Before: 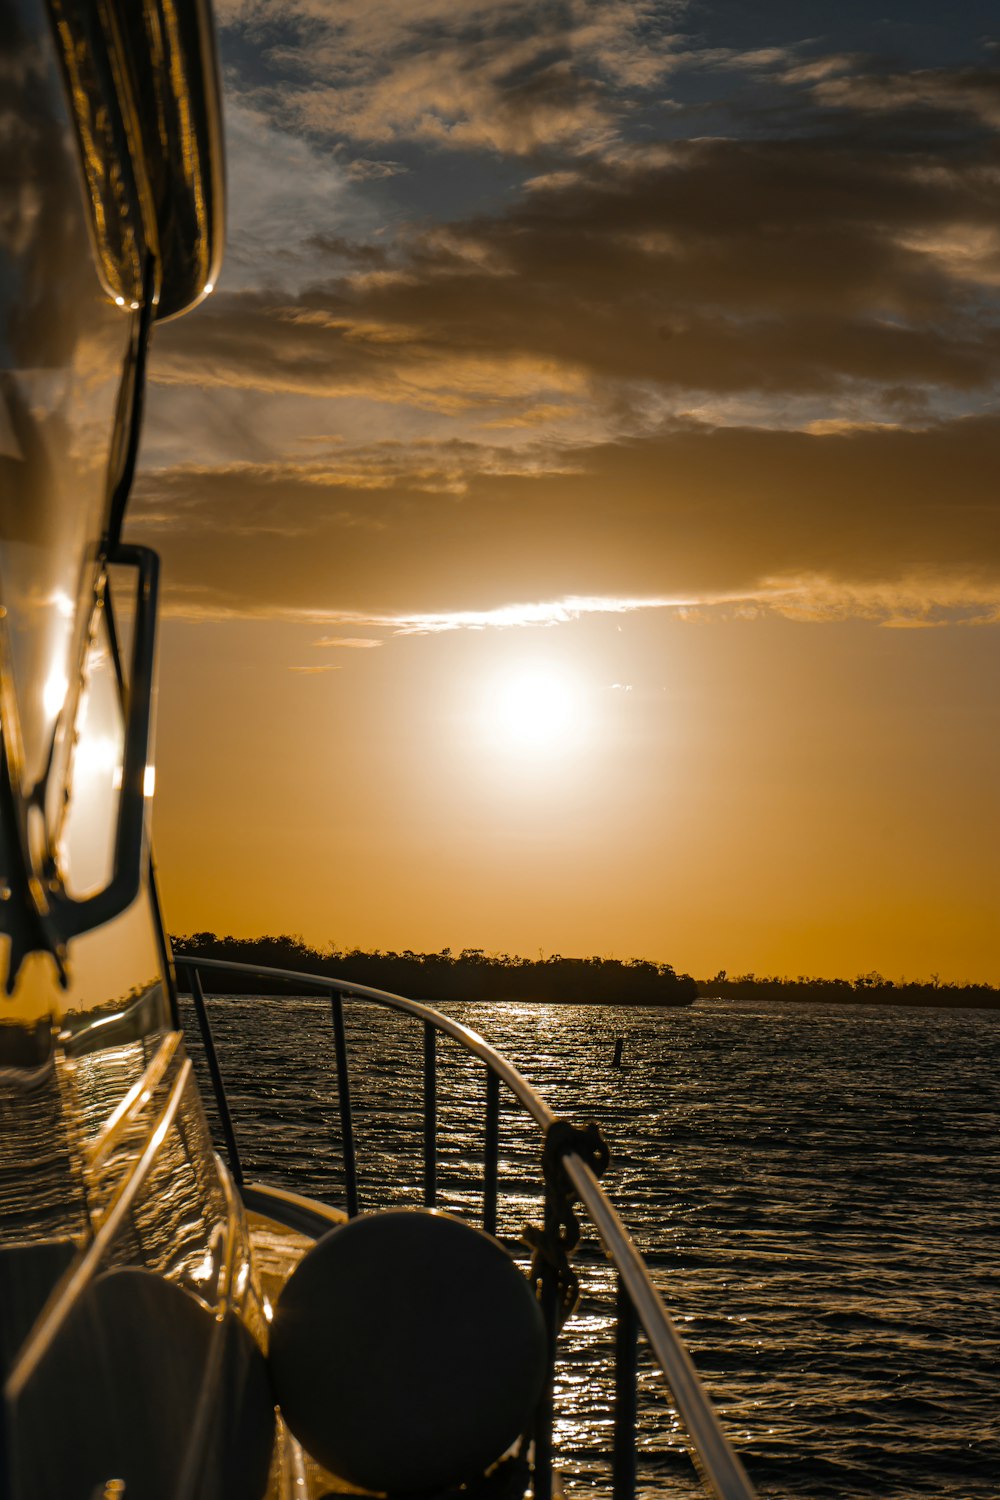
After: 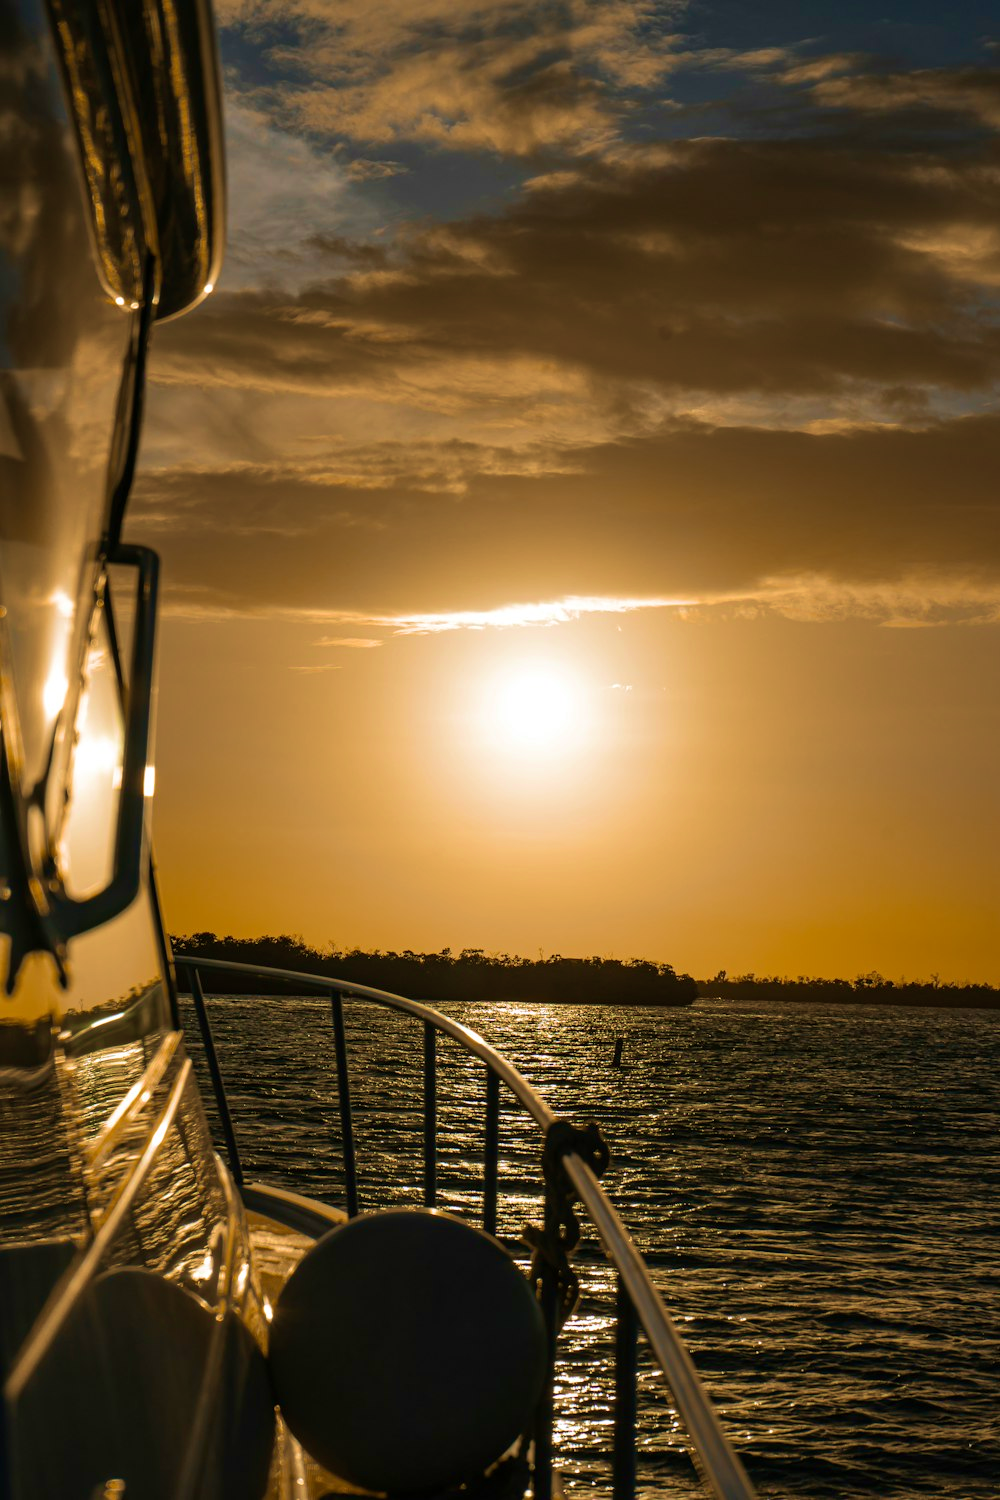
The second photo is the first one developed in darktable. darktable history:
velvia: strength 74.86%
